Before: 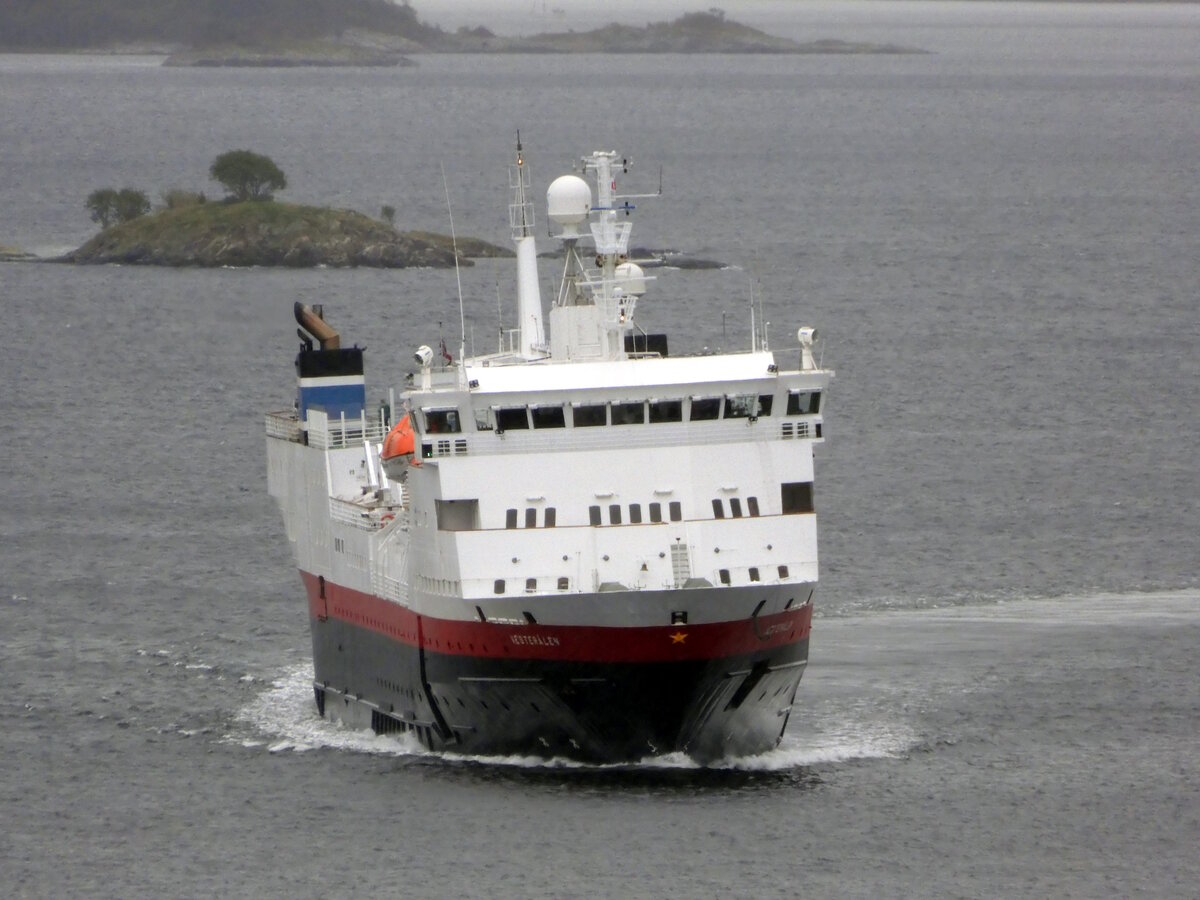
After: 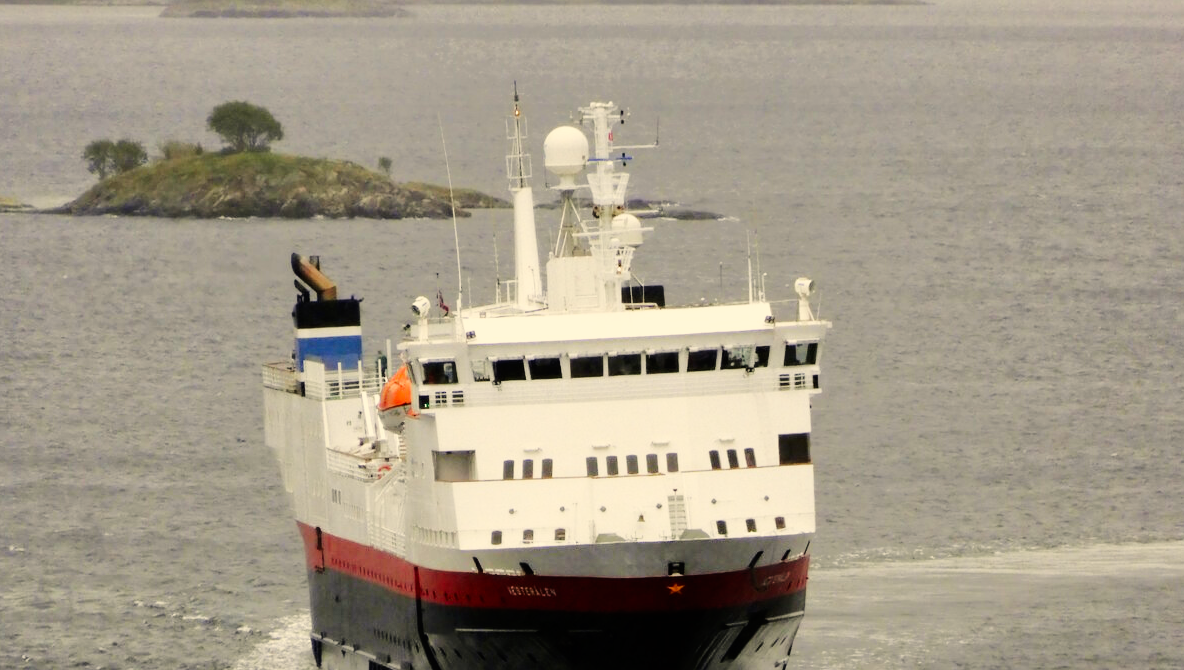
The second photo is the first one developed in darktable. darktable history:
exposure: exposure 1.162 EV, compensate highlight preservation false
color correction: highlights a* 1.44, highlights b* 17.41
base curve: curves: ch0 [(0, 0) (0.007, 0.004) (0.027, 0.03) (0.046, 0.07) (0.207, 0.54) (0.442, 0.872) (0.673, 0.972) (1, 1)], preserve colors none
crop: left 0.273%, top 5.487%, bottom 19.839%
tone equalizer: -8 EV -1.98 EV, -7 EV -1.97 EV, -6 EV -1.98 EV, -5 EV -2 EV, -4 EV -1.96 EV, -3 EV -1.99 EV, -2 EV -1.97 EV, -1 EV -1.61 EV, +0 EV -1.99 EV, smoothing diameter 24.79%, edges refinement/feathering 12.58, preserve details guided filter
